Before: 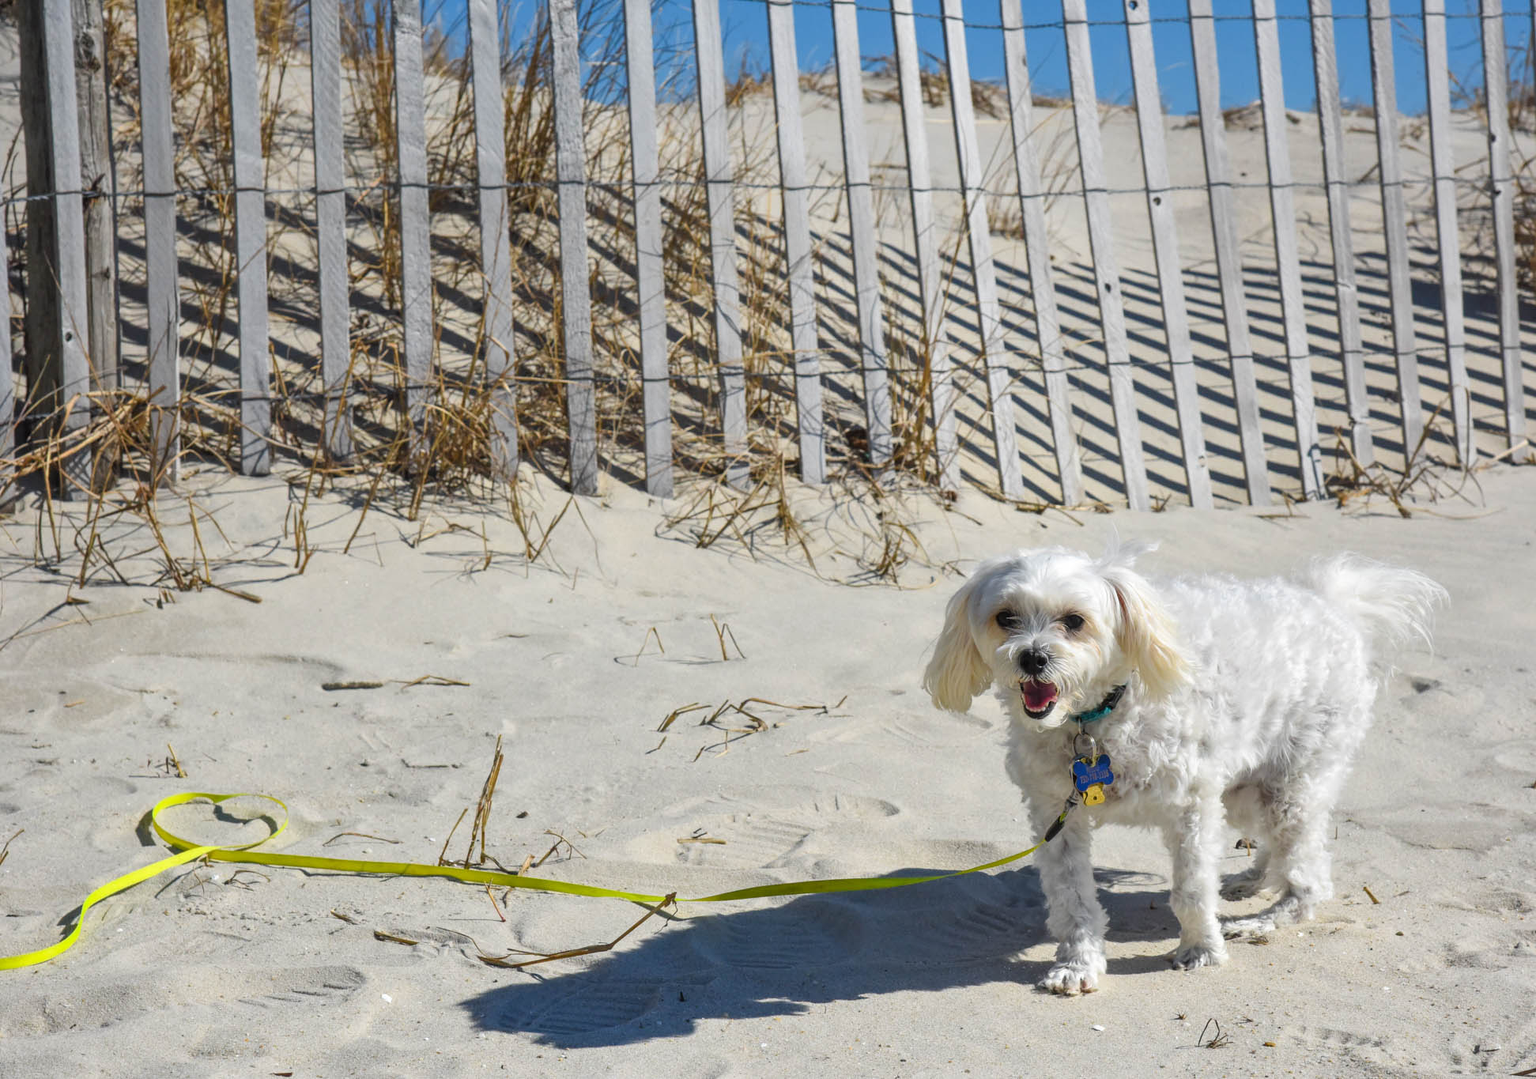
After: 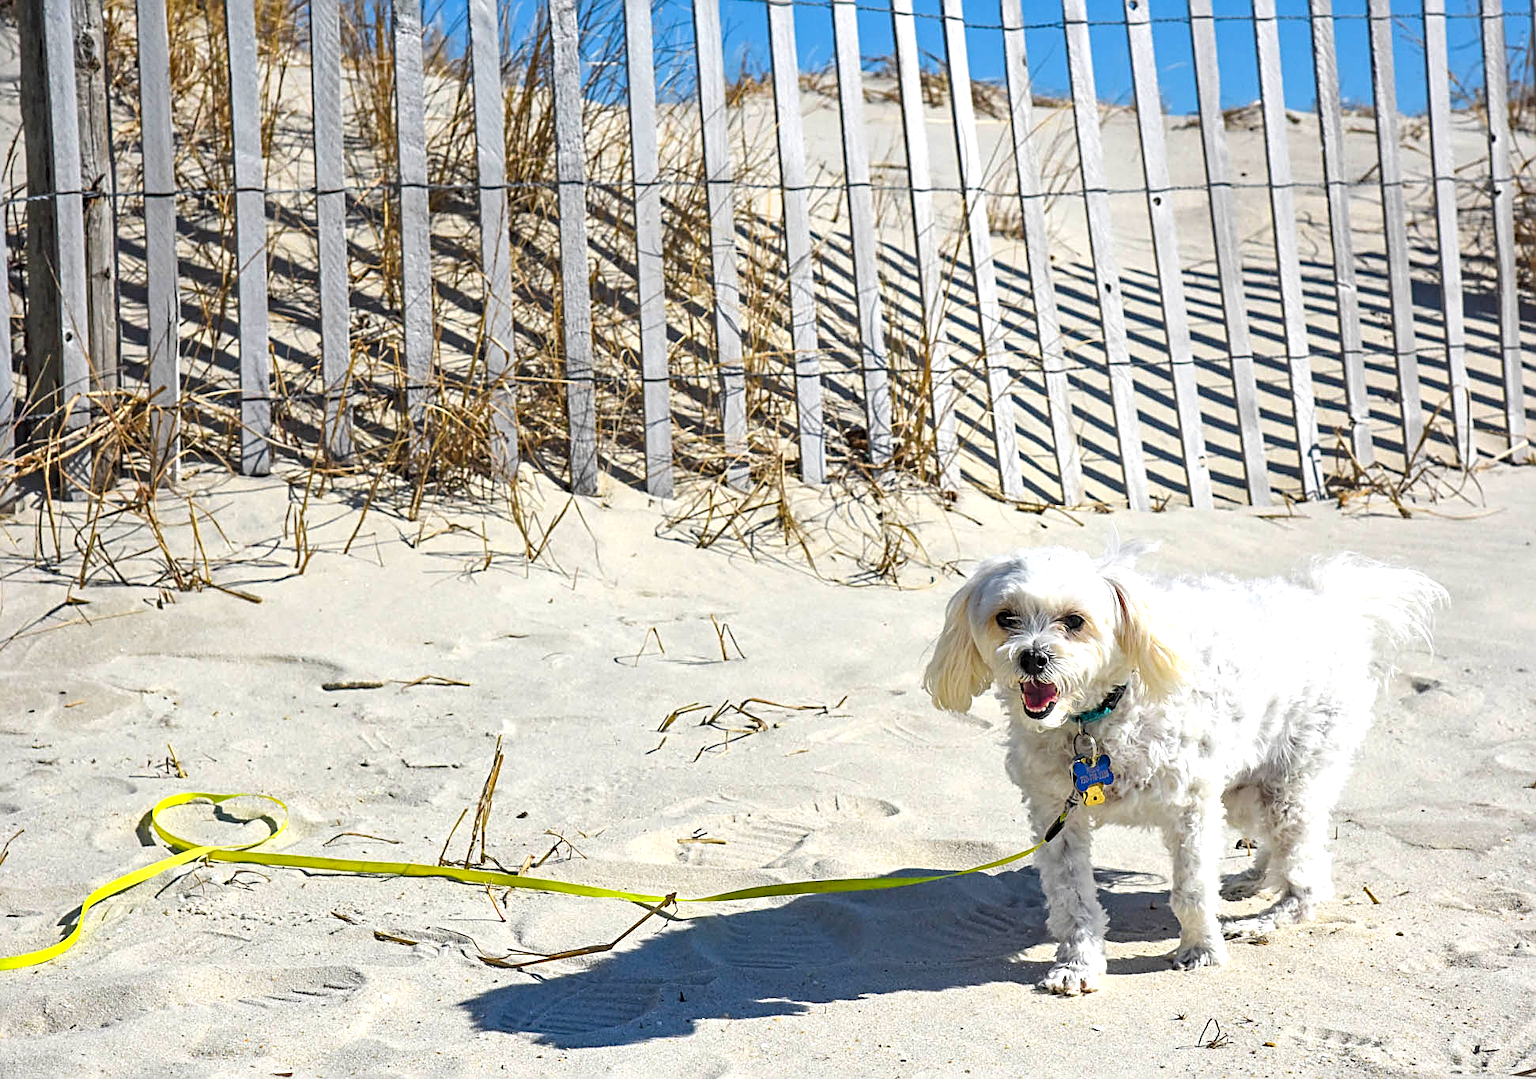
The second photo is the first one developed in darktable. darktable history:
exposure: exposure 0.603 EV, compensate exposure bias true, compensate highlight preservation false
haze removal: compatibility mode true, adaptive false
sharpen: radius 2.537, amount 0.62
